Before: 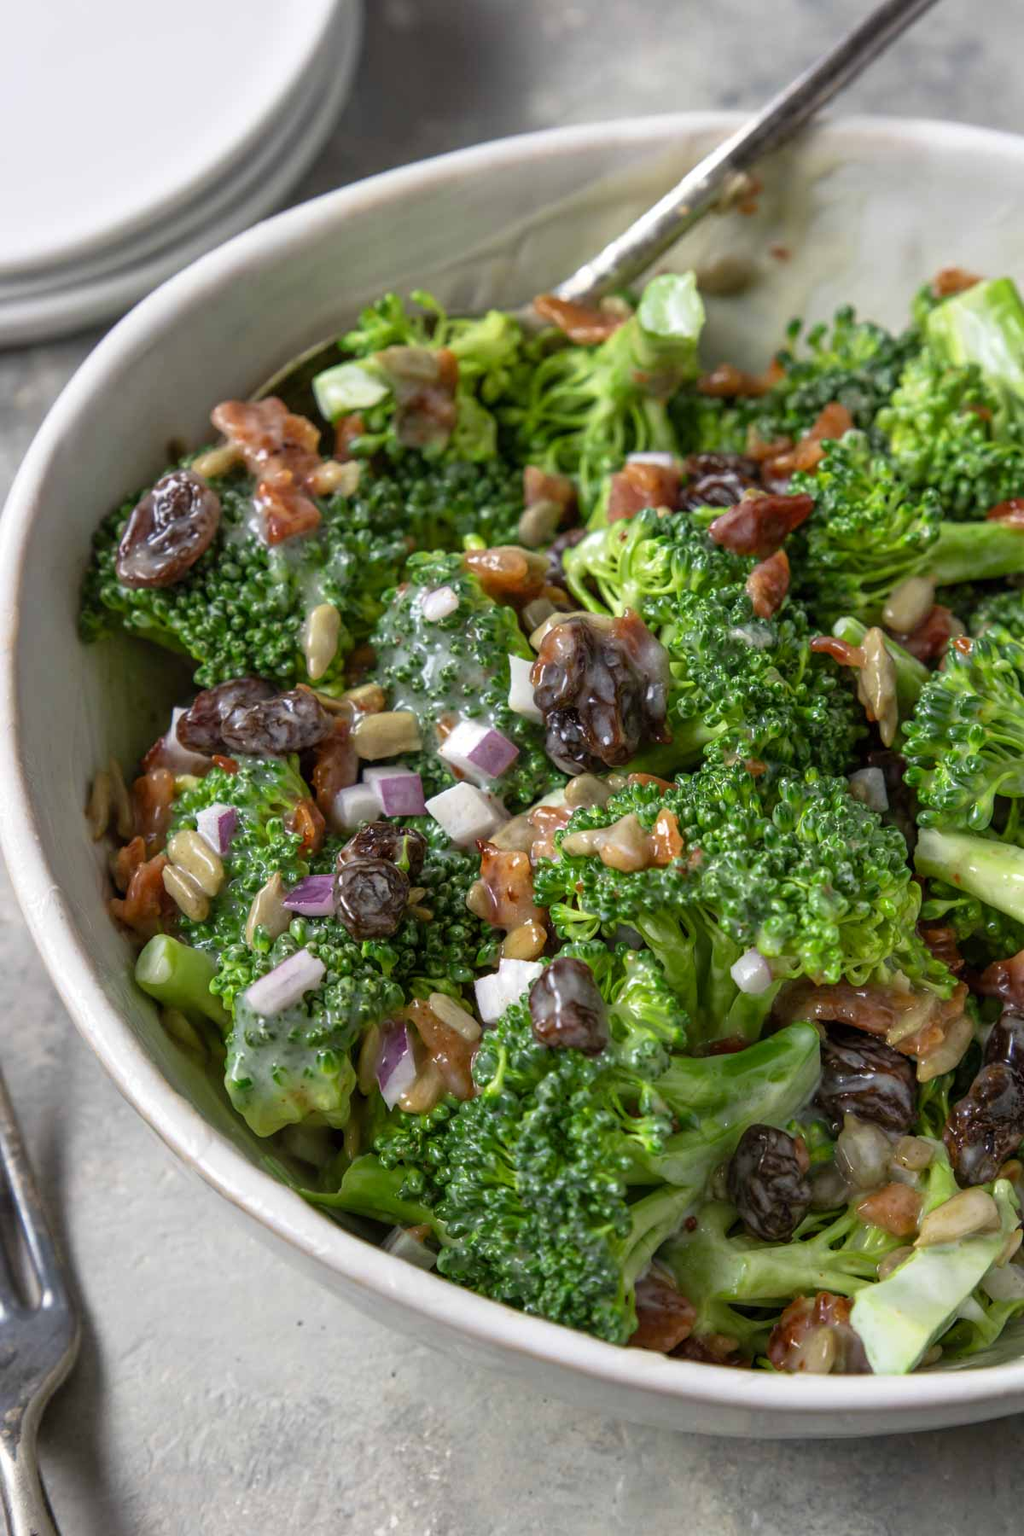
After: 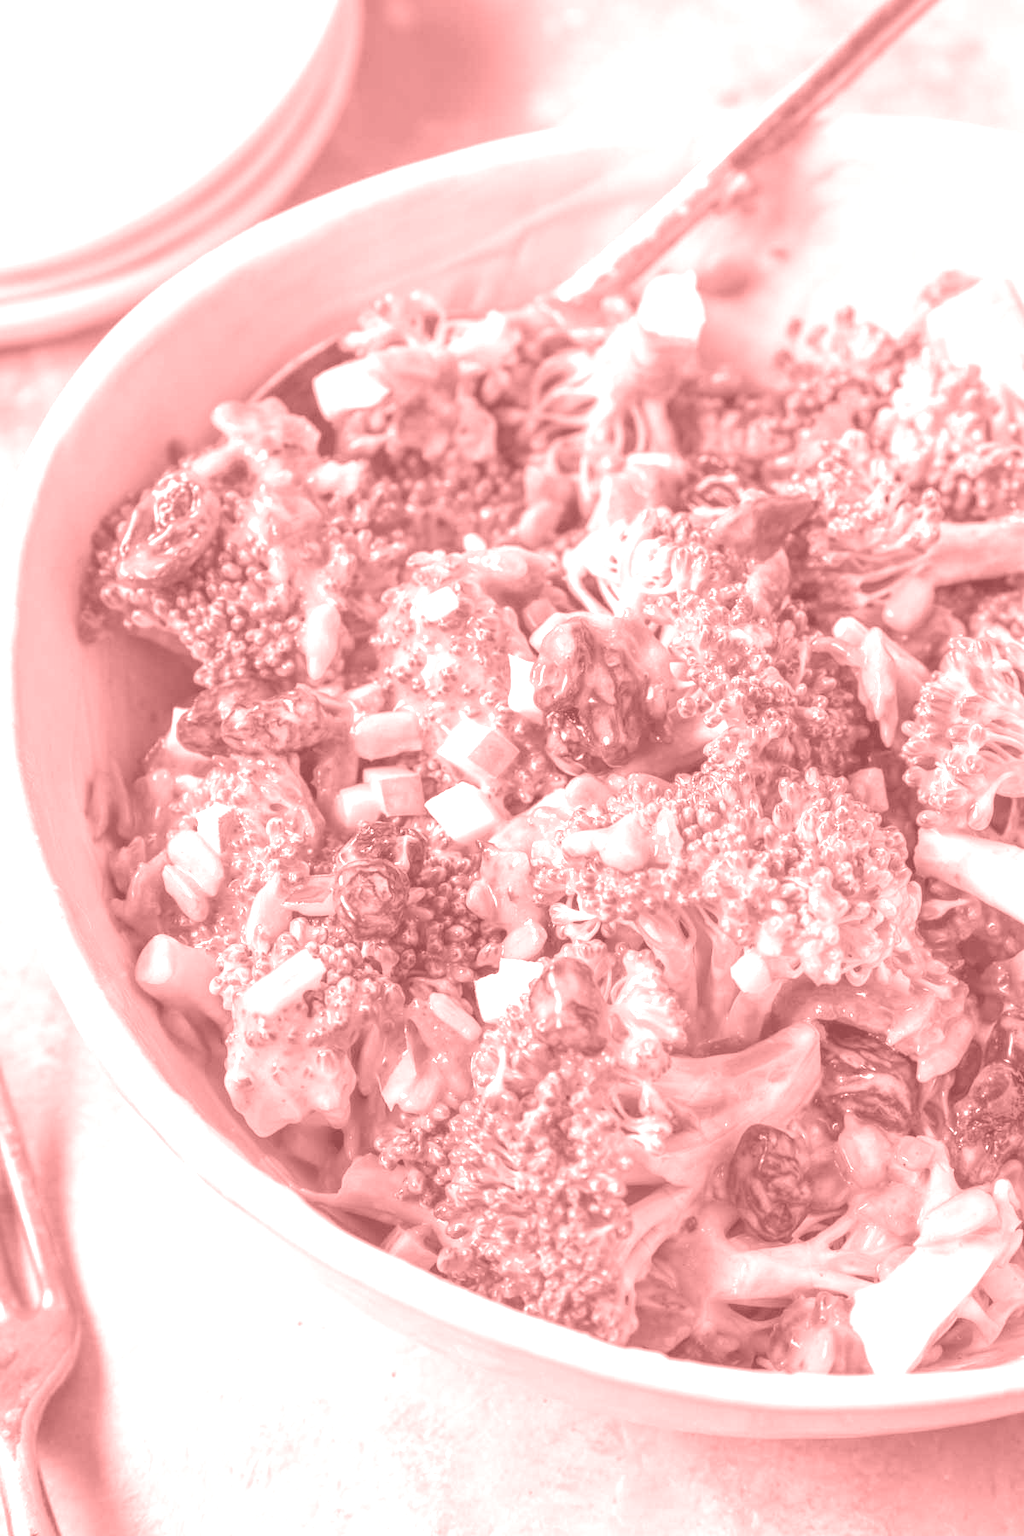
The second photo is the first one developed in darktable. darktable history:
exposure: exposure 2.25 EV, compensate highlight preservation false
colorize: saturation 51%, source mix 50.67%, lightness 50.67%
